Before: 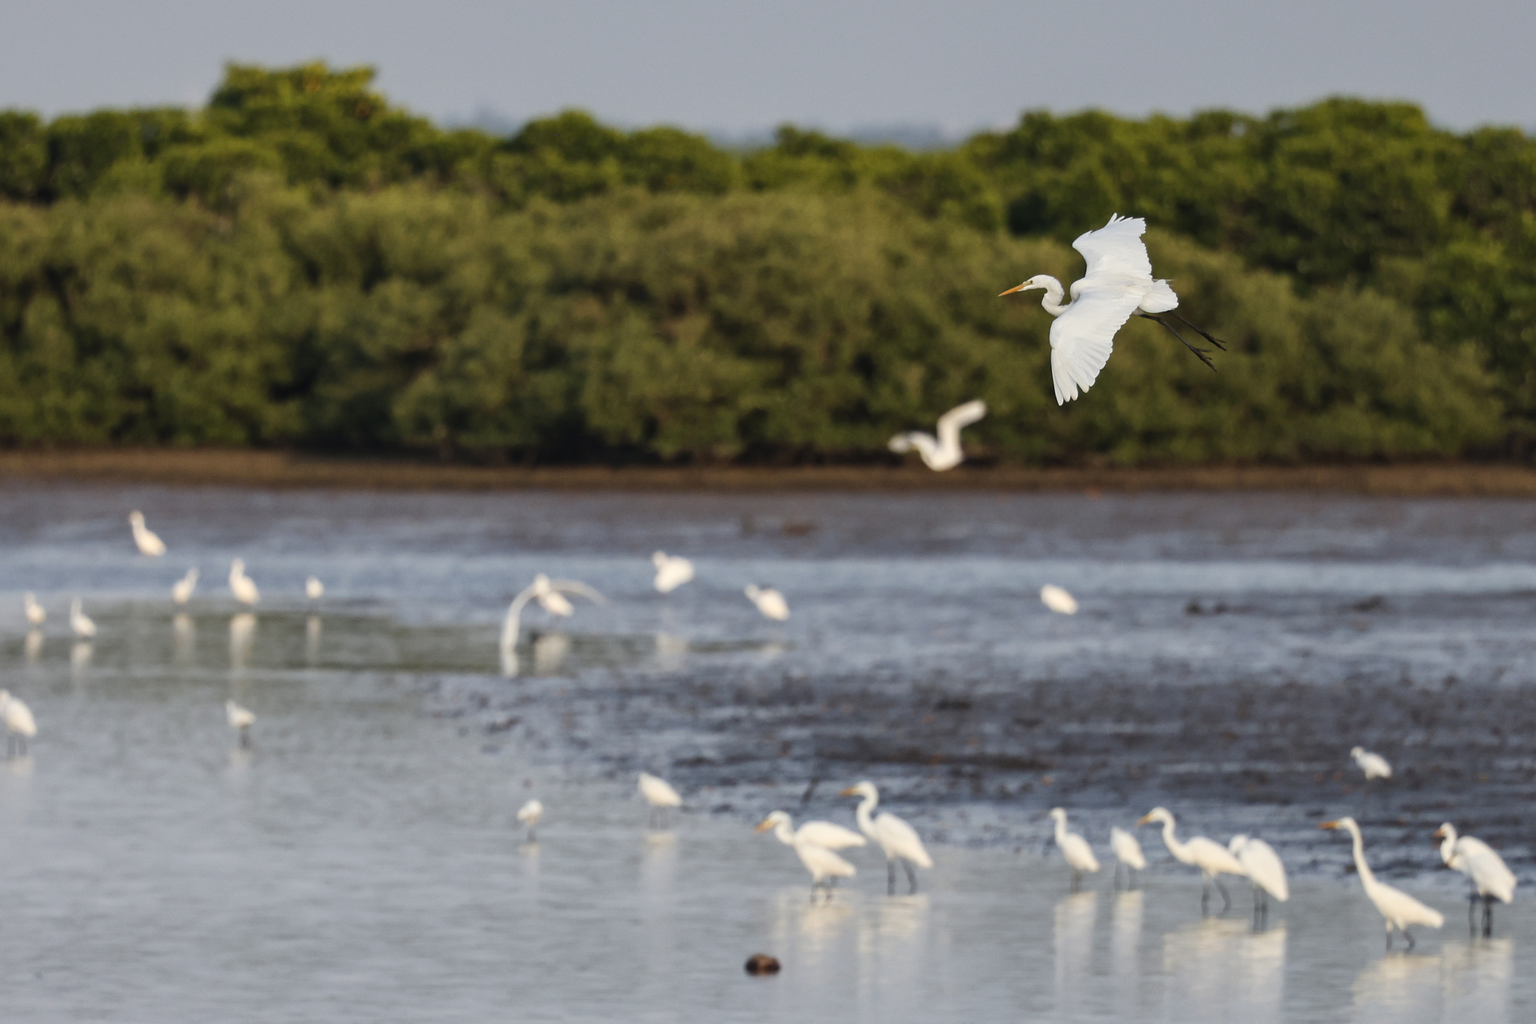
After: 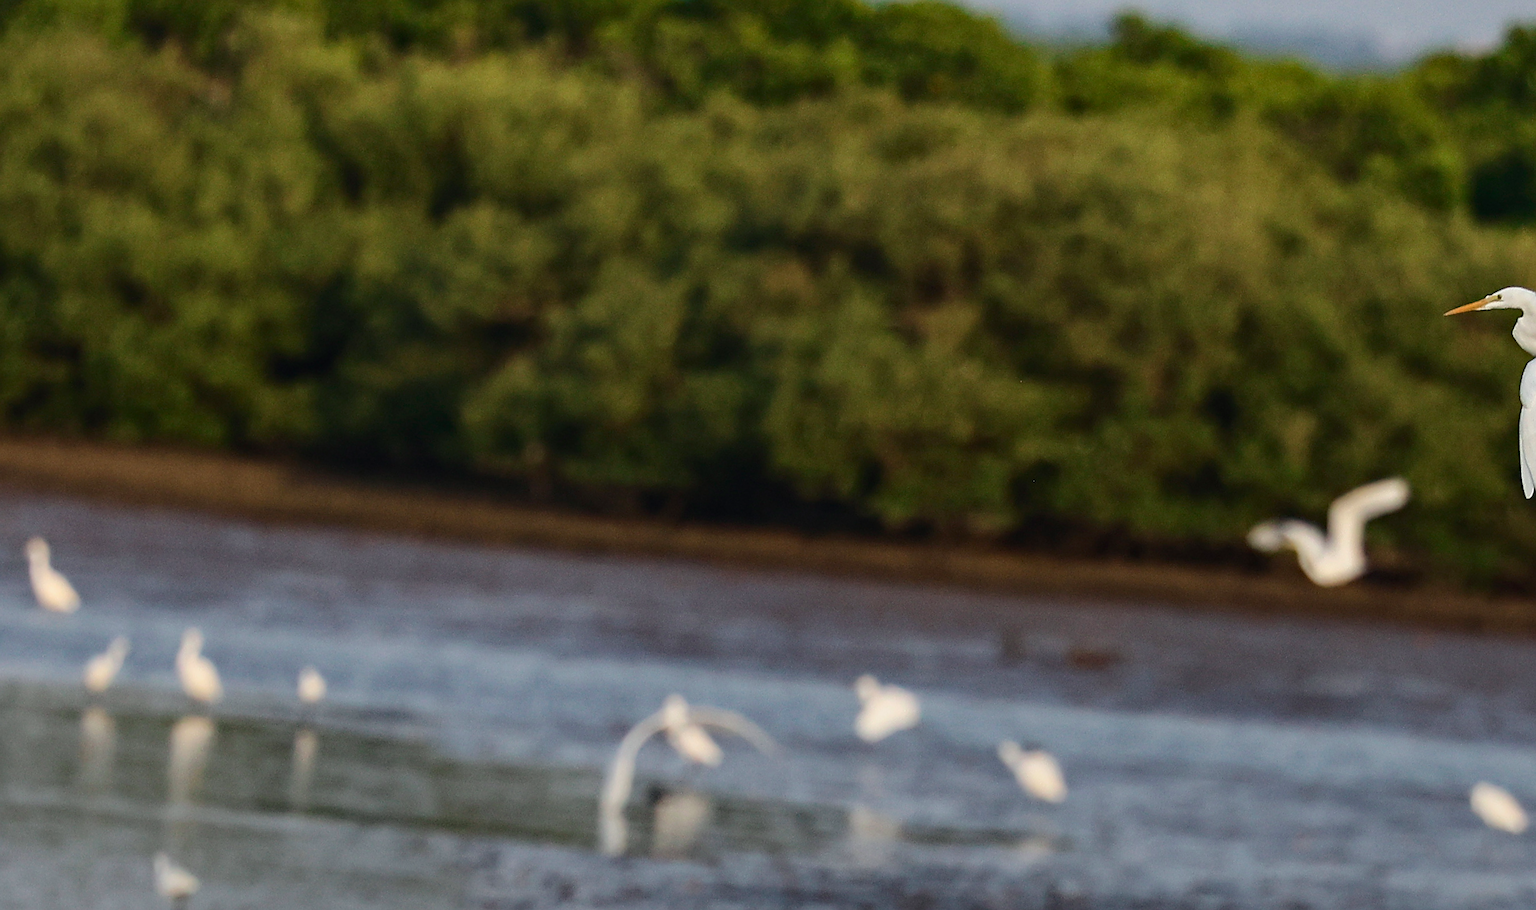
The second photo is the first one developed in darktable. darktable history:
graduated density: rotation -180°, offset 27.42
tone curve: curves: ch0 [(0, 0) (0.183, 0.152) (0.571, 0.594) (1, 1)]; ch1 [(0, 0) (0.394, 0.307) (0.5, 0.5) (0.586, 0.597) (0.625, 0.647) (1, 1)]; ch2 [(0, 0) (0.5, 0.5) (0.604, 0.616) (1, 1)], color space Lab, independent channels, preserve colors none
sharpen: radius 1.4, amount 1.25, threshold 0.7
haze removal: compatibility mode true, adaptive false
crop and rotate: angle -4.99°, left 2.122%, top 6.945%, right 27.566%, bottom 30.519%
